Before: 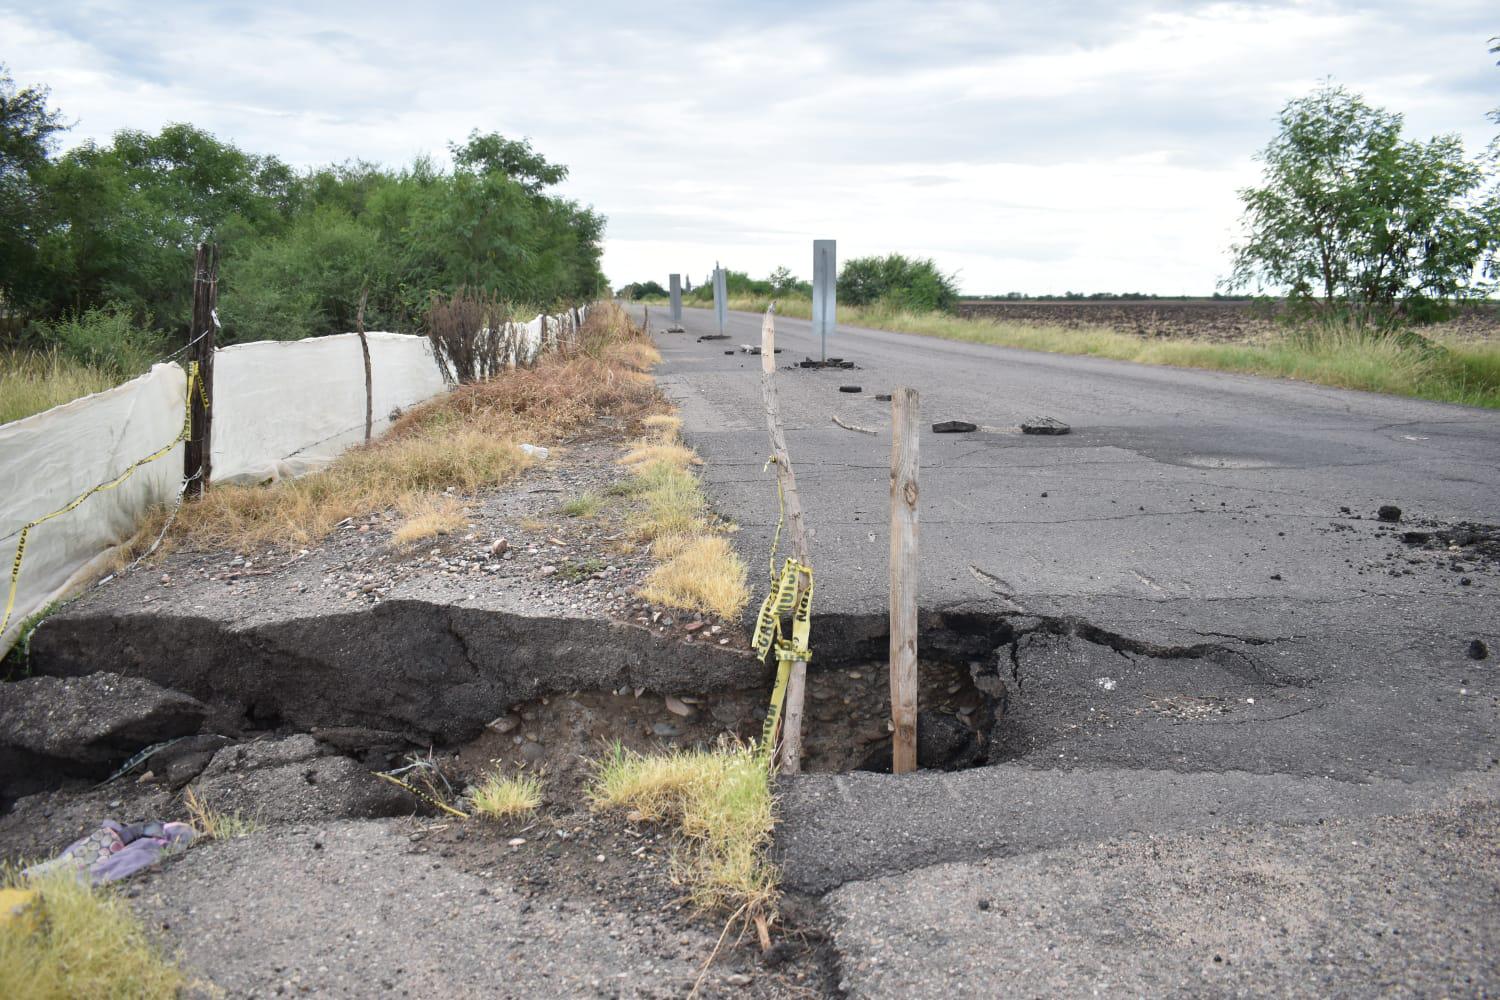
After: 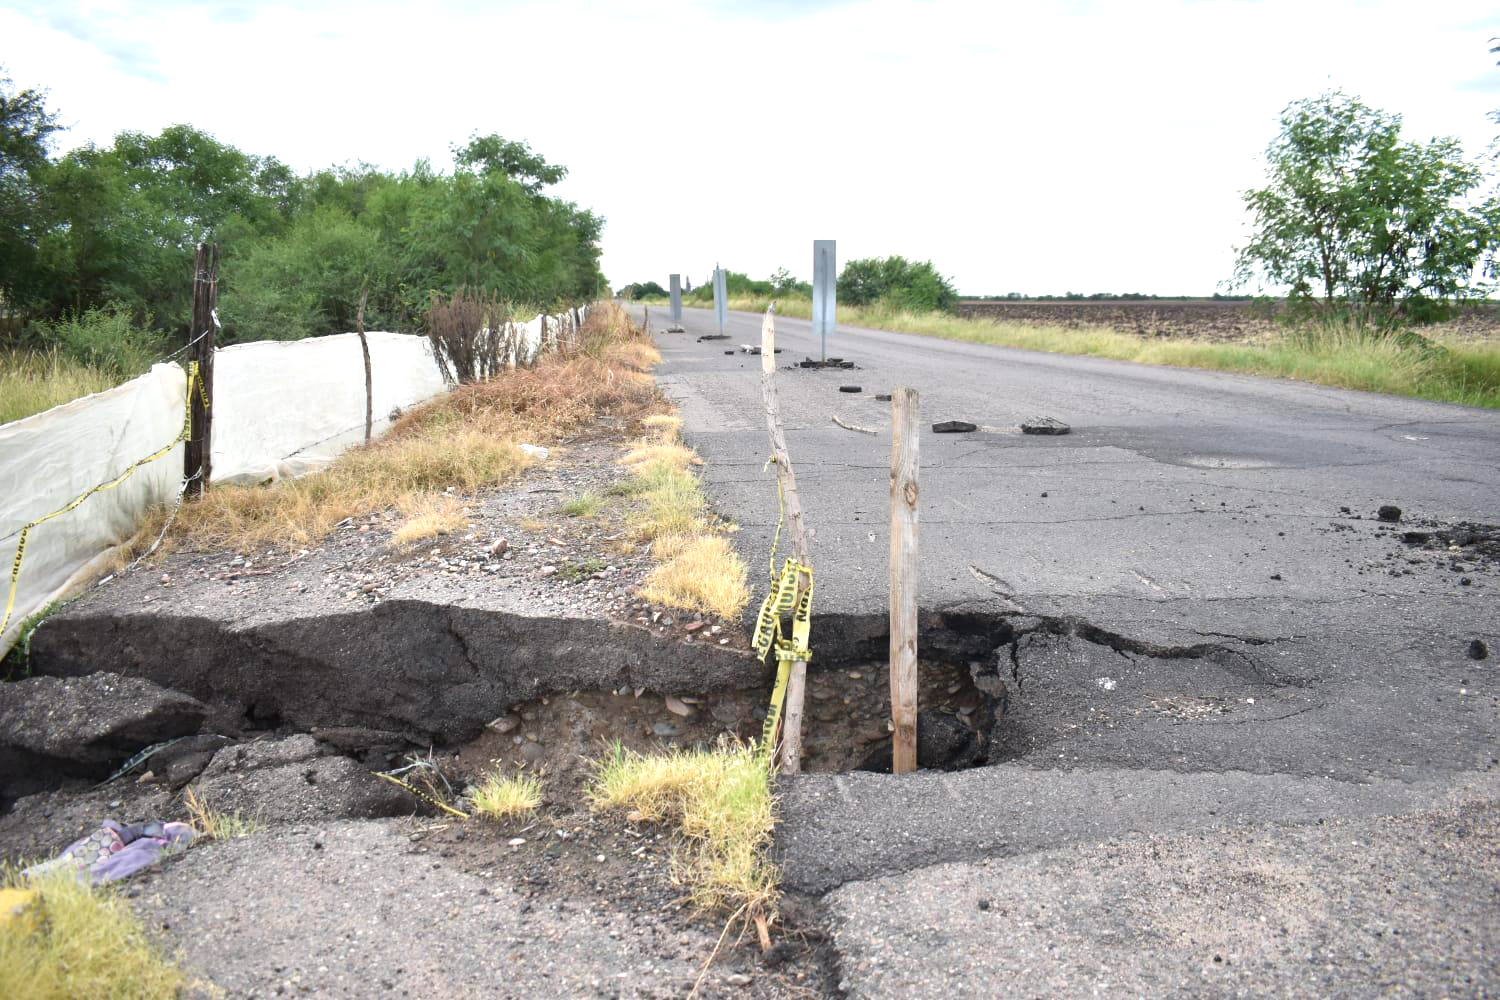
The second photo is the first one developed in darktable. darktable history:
exposure: black level correction 0.001, exposure 0.499 EV, compensate highlight preservation false
velvia: strength 9.18%
